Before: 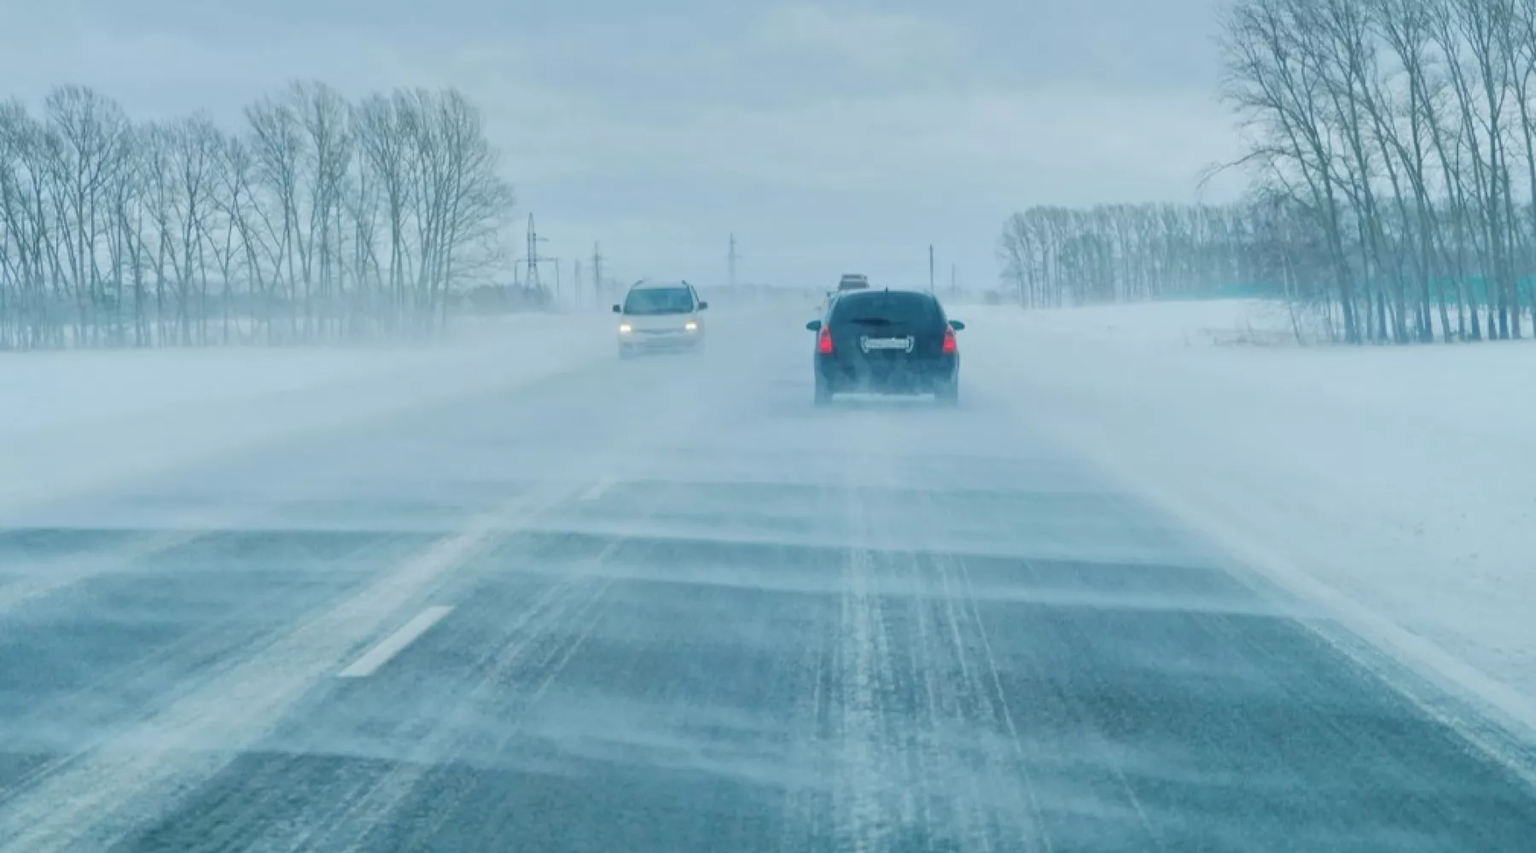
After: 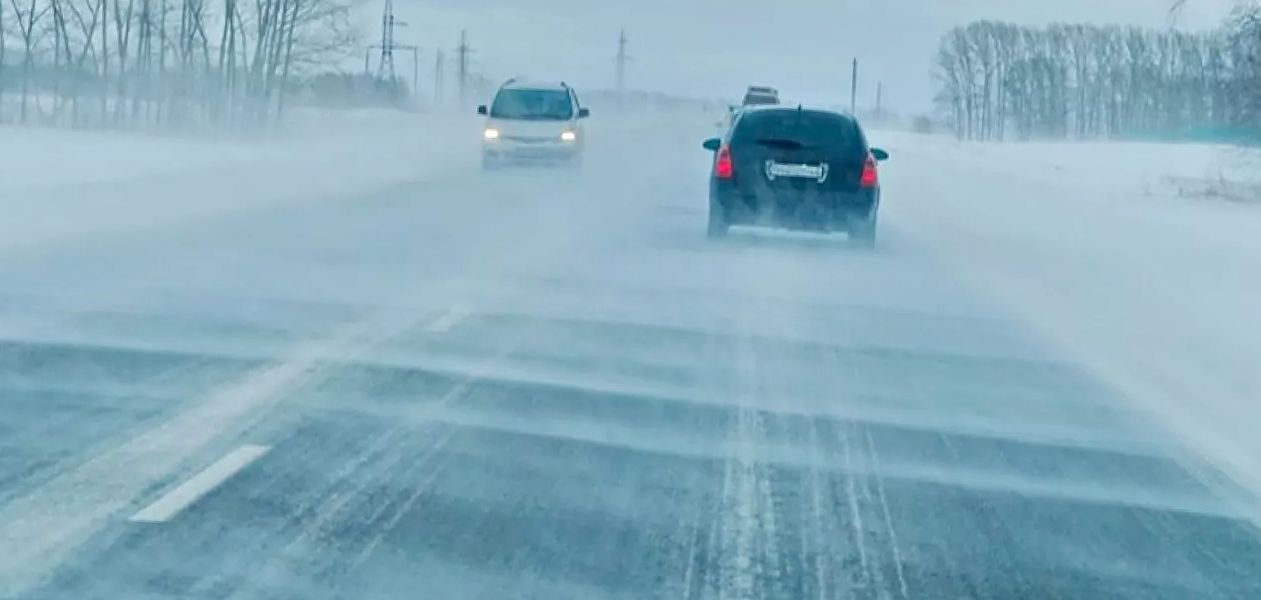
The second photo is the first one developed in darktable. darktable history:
sharpen: on, module defaults
contrast equalizer: octaves 7, y [[0.528, 0.548, 0.563, 0.562, 0.546, 0.526], [0.55 ×6], [0 ×6], [0 ×6], [0 ×6]]
crop and rotate: angle -3.56°, left 9.861%, top 21.3%, right 12.34%, bottom 12.018%
